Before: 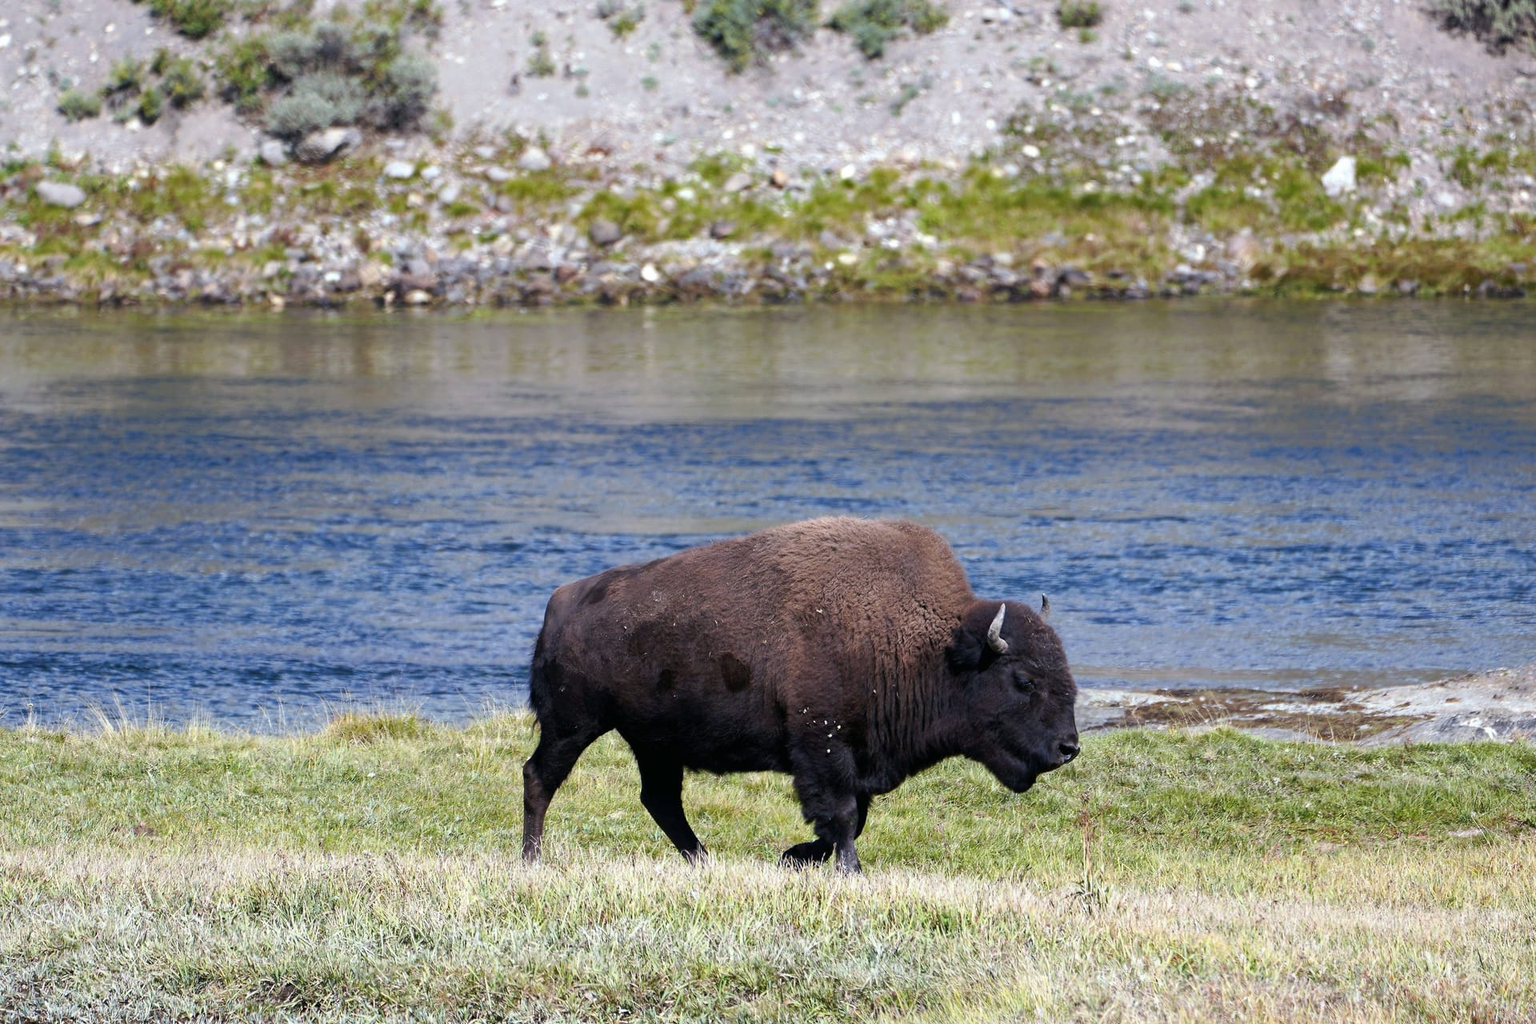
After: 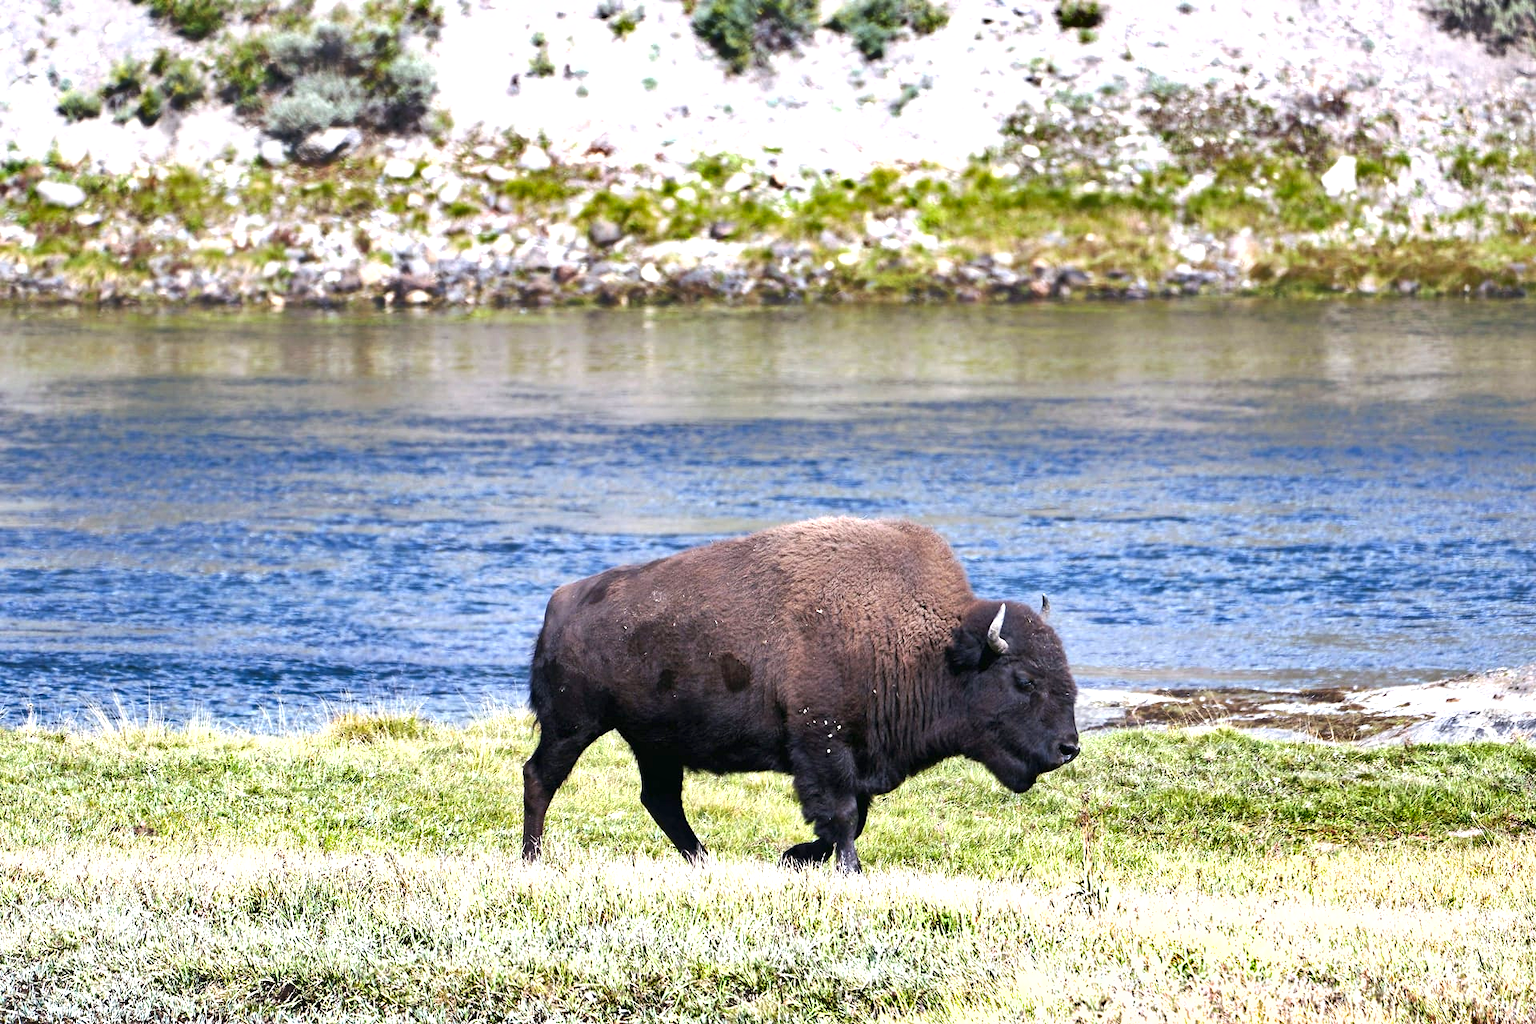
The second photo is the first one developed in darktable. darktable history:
exposure: black level correction 0, exposure 1 EV, compensate highlight preservation false
shadows and highlights: shadows 53, soften with gaussian
